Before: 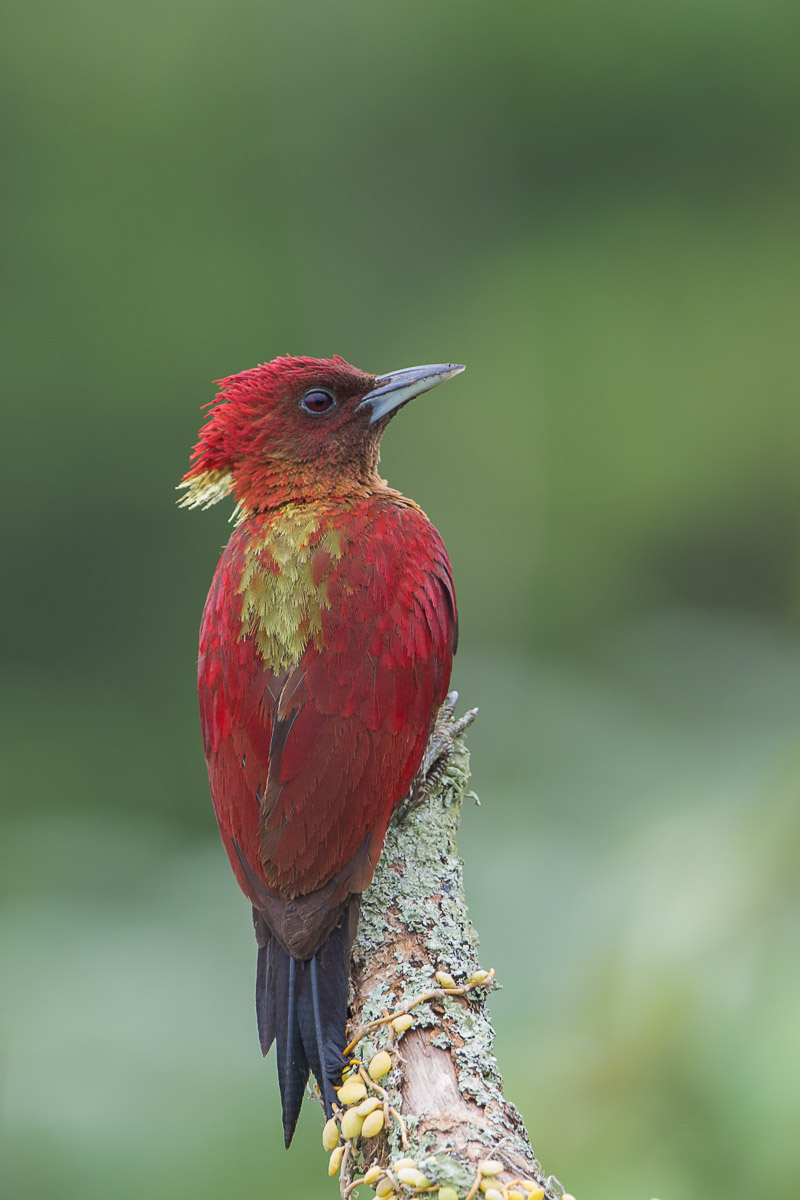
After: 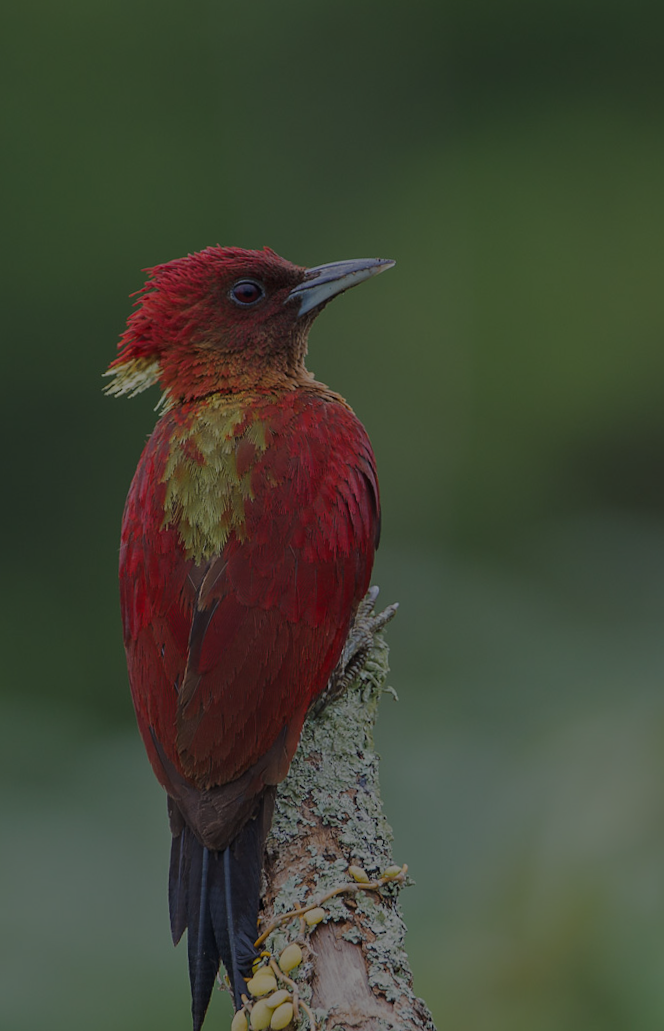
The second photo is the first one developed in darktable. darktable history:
exposure: exposure -2.446 EV, compensate highlight preservation false
crop: left 9.807%, top 6.259%, right 7.334%, bottom 2.177%
rotate and perspective: rotation 1.57°, crop left 0.018, crop right 0.982, crop top 0.039, crop bottom 0.961
tone equalizer: -8 EV 0.25 EV, -7 EV 0.417 EV, -6 EV 0.417 EV, -5 EV 0.25 EV, -3 EV -0.25 EV, -2 EV -0.417 EV, -1 EV -0.417 EV, +0 EV -0.25 EV, edges refinement/feathering 500, mask exposure compensation -1.57 EV, preserve details guided filter
base curve: curves: ch0 [(0, 0) (0.088, 0.125) (0.176, 0.251) (0.354, 0.501) (0.613, 0.749) (1, 0.877)], preserve colors none
